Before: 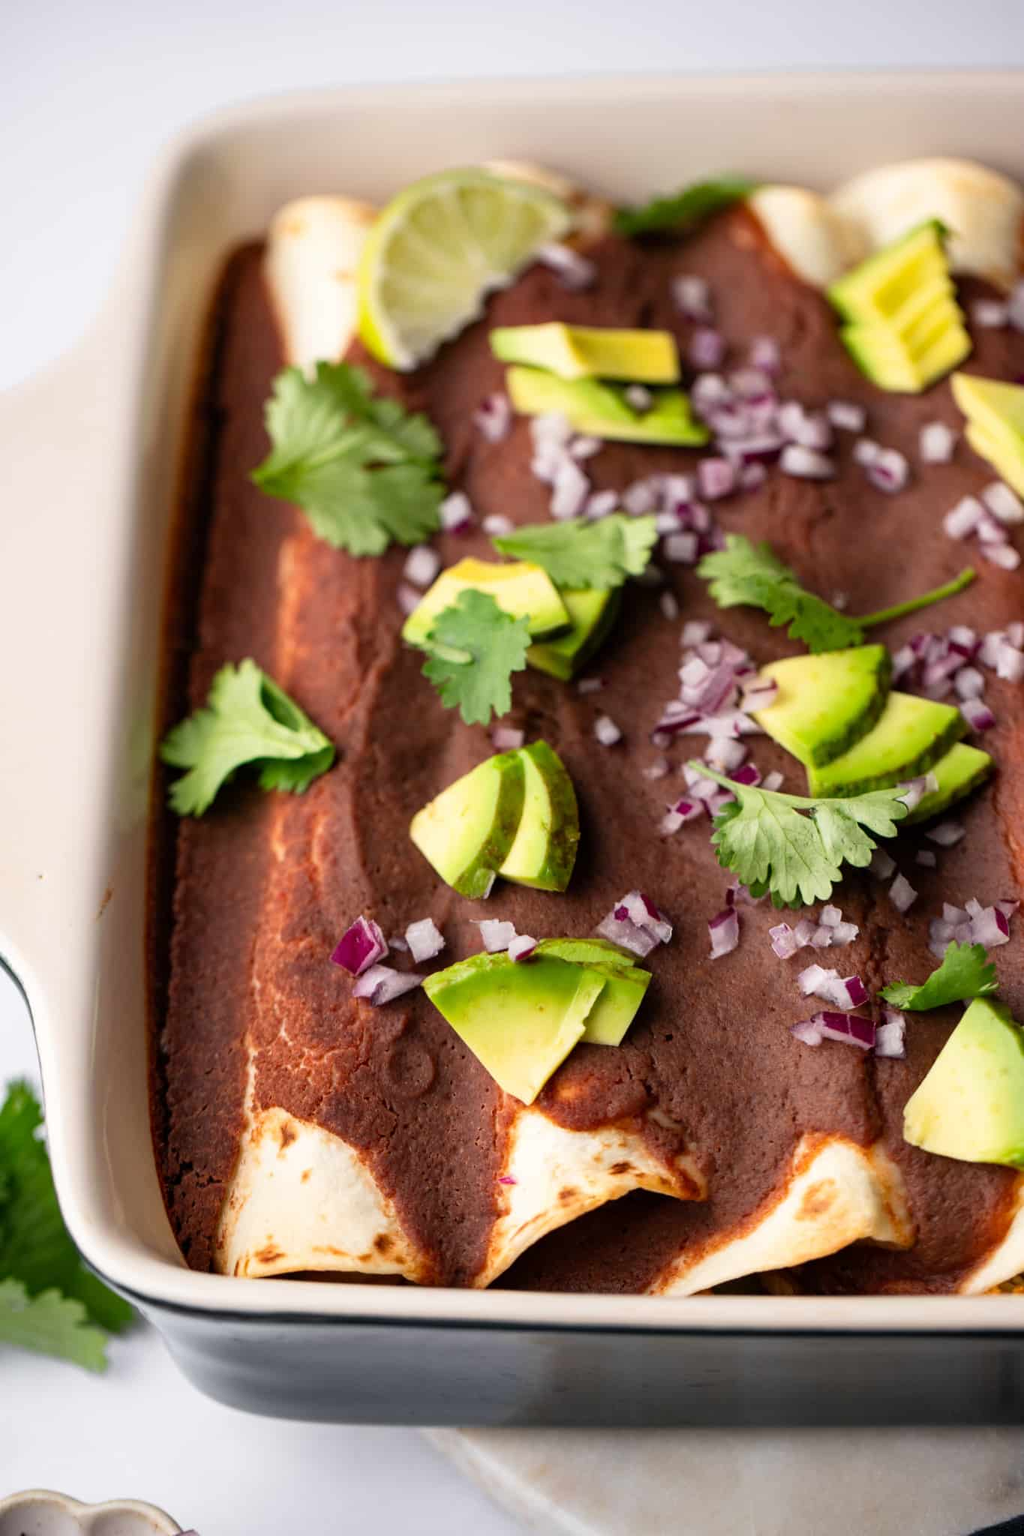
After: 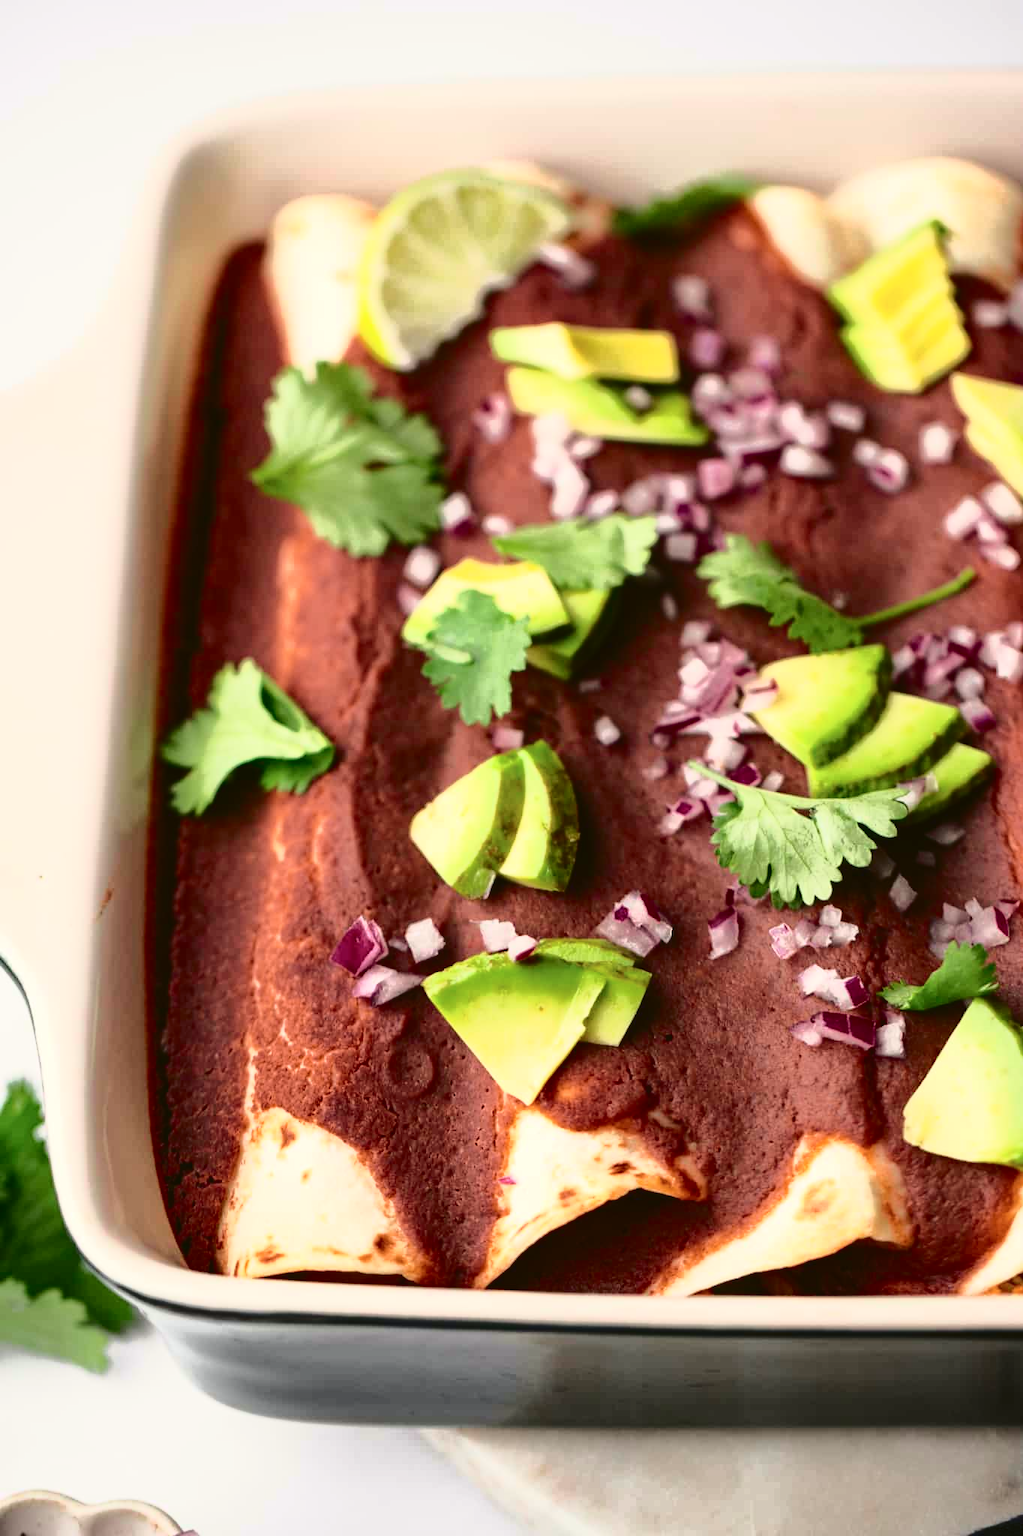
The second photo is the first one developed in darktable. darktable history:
tone curve: curves: ch0 [(0, 0.039) (0.194, 0.159) (0.469, 0.544) (0.693, 0.77) (0.751, 0.871) (1, 1)]; ch1 [(0, 0) (0.508, 0.506) (0.547, 0.563) (0.592, 0.631) (0.715, 0.706) (1, 1)]; ch2 [(0, 0) (0.243, 0.175) (0.362, 0.301) (0.492, 0.515) (0.544, 0.557) (0.595, 0.612) (0.631, 0.641) (1, 1)], color space Lab, independent channels, preserve colors none
